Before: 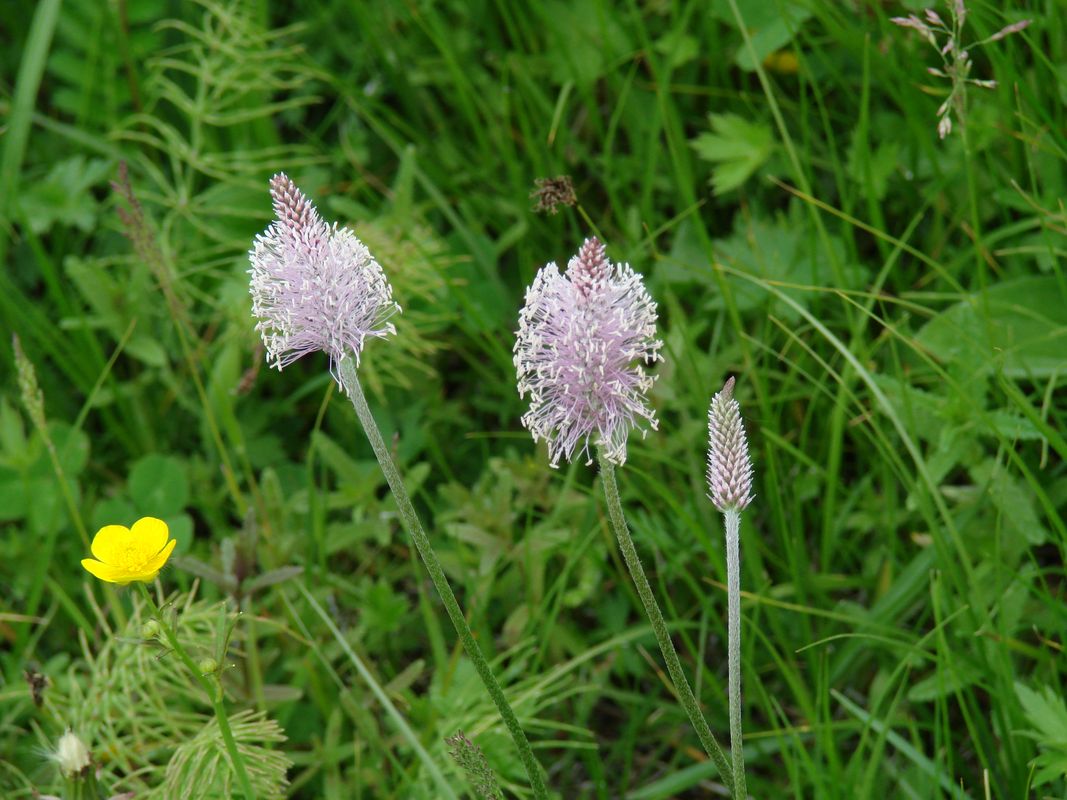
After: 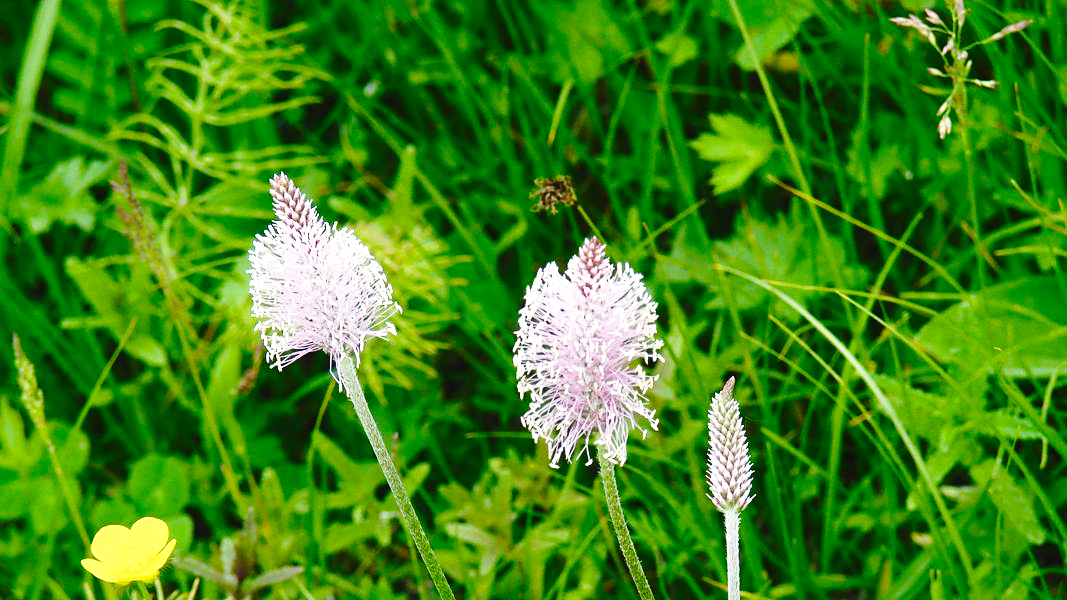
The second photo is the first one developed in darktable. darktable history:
sharpen: radius 1.864, amount 0.398, threshold 1.271
color balance rgb: shadows lift › chroma 1%, shadows lift › hue 217.2°, power › hue 310.8°, highlights gain › chroma 1%, highlights gain › hue 54°, global offset › luminance 0.5%, global offset › hue 171.6°, perceptual saturation grading › global saturation 14.09%, perceptual saturation grading › highlights -25%, perceptual saturation grading › shadows 30%, perceptual brilliance grading › highlights 13.42%, perceptual brilliance grading › mid-tones 8.05%, perceptual brilliance grading › shadows -17.45%, global vibrance 25%
base curve: curves: ch0 [(0, 0) (0.028, 0.03) (0.121, 0.232) (0.46, 0.748) (0.859, 0.968) (1, 1)], preserve colors none
crop: bottom 24.988%
